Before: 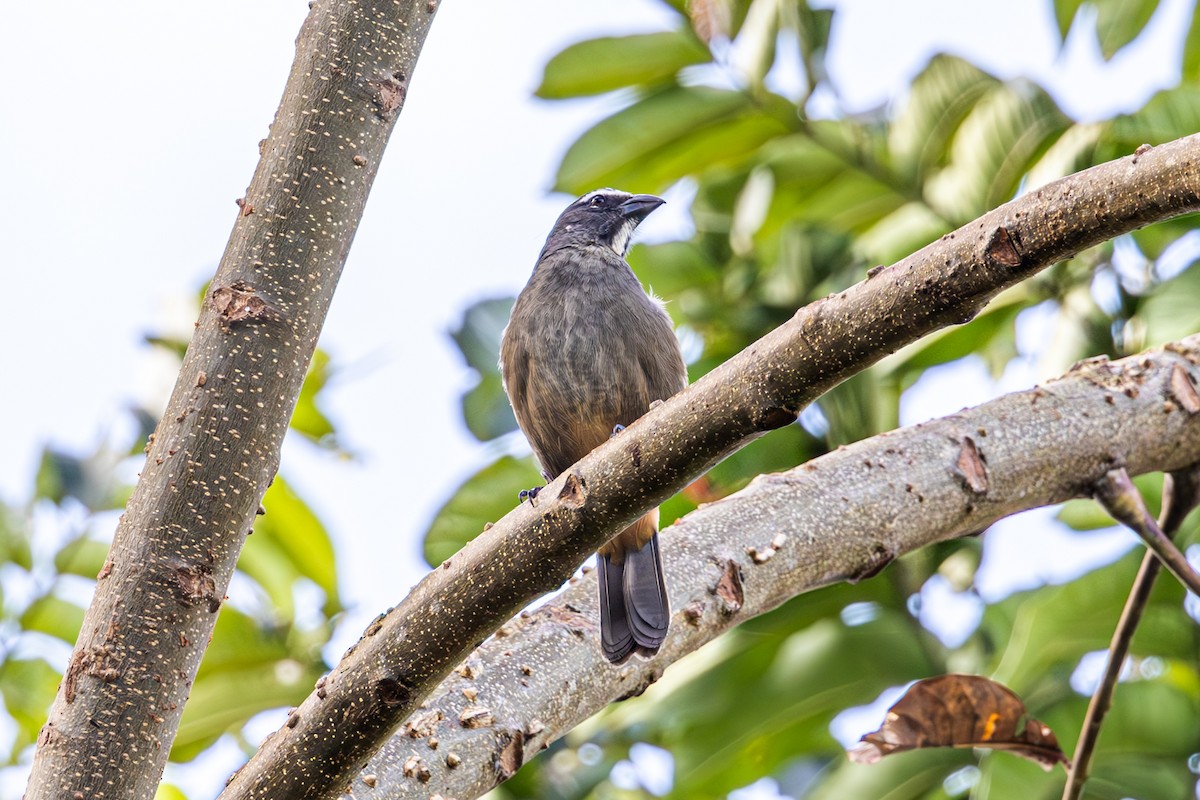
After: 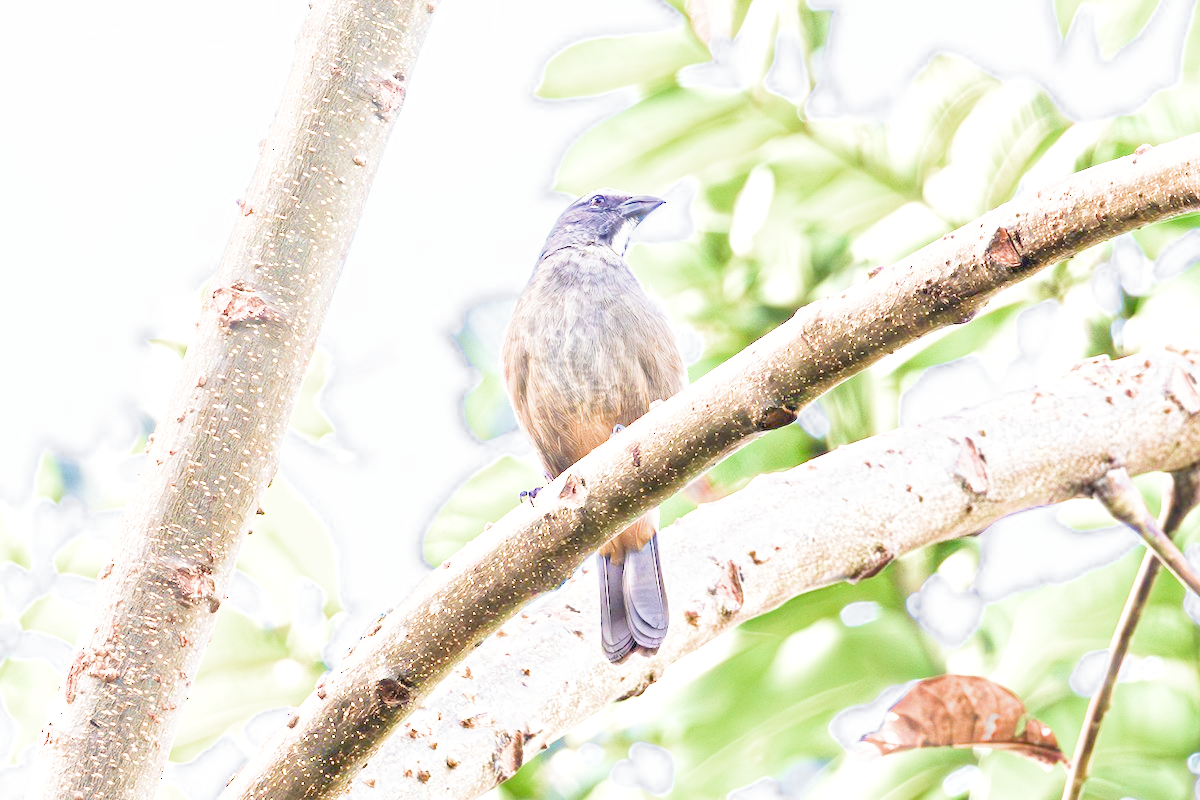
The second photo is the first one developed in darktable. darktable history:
filmic rgb: middle gray luminance 4.29%, black relative exposure -13 EV, white relative exposure 5 EV, threshold 6 EV, target black luminance 0%, hardness 5.19, latitude 59.69%, contrast 0.767, highlights saturation mix 5%, shadows ↔ highlights balance 25.95%, add noise in highlights 0, color science v3 (2019), use custom middle-gray values true, iterations of high-quality reconstruction 0, contrast in highlights soft, enable highlight reconstruction true
exposure: black level correction 0, exposure 1.3 EV, compensate exposure bias true, compensate highlight preservation false
